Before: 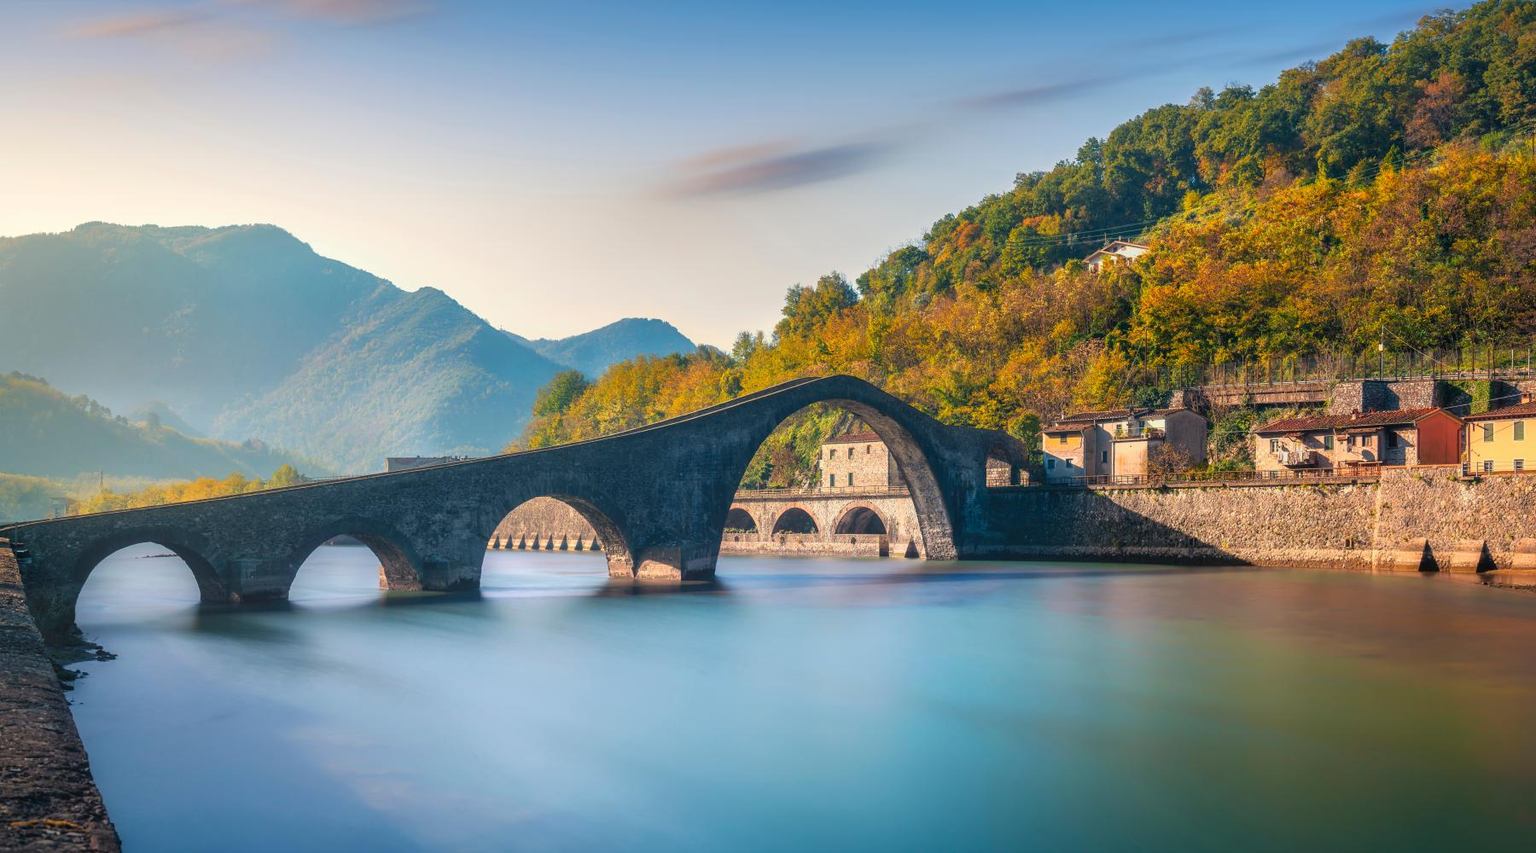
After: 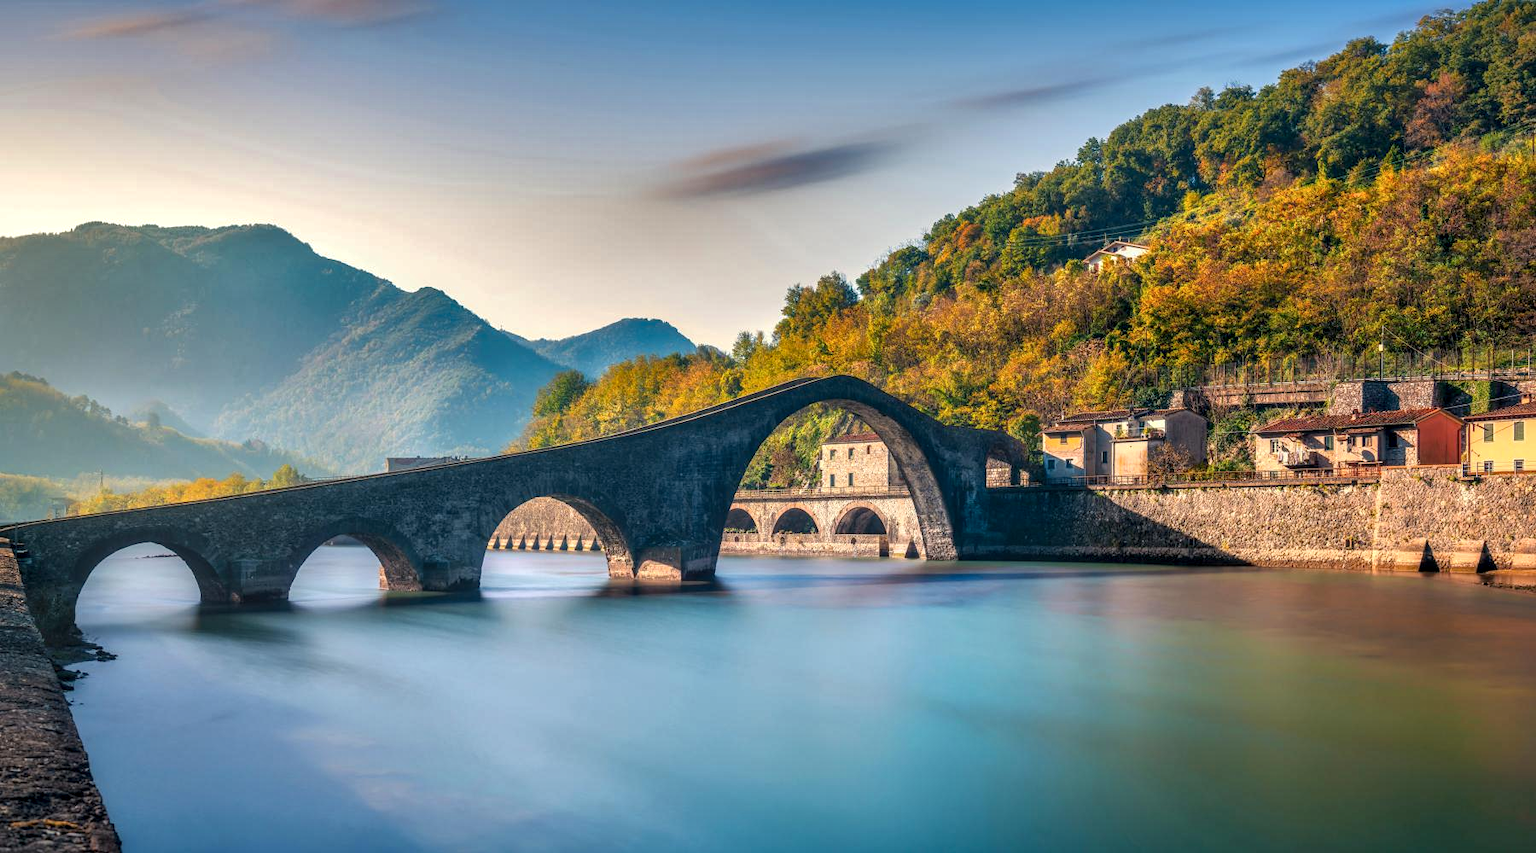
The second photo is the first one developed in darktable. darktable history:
local contrast: on, module defaults
shadows and highlights: shadows 30.63, highlights -63.22, shadows color adjustment 98%, highlights color adjustment 58.61%, soften with gaussian
contrast equalizer: octaves 7, y [[0.6 ×6], [0.55 ×6], [0 ×6], [0 ×6], [0 ×6]], mix 0.3
